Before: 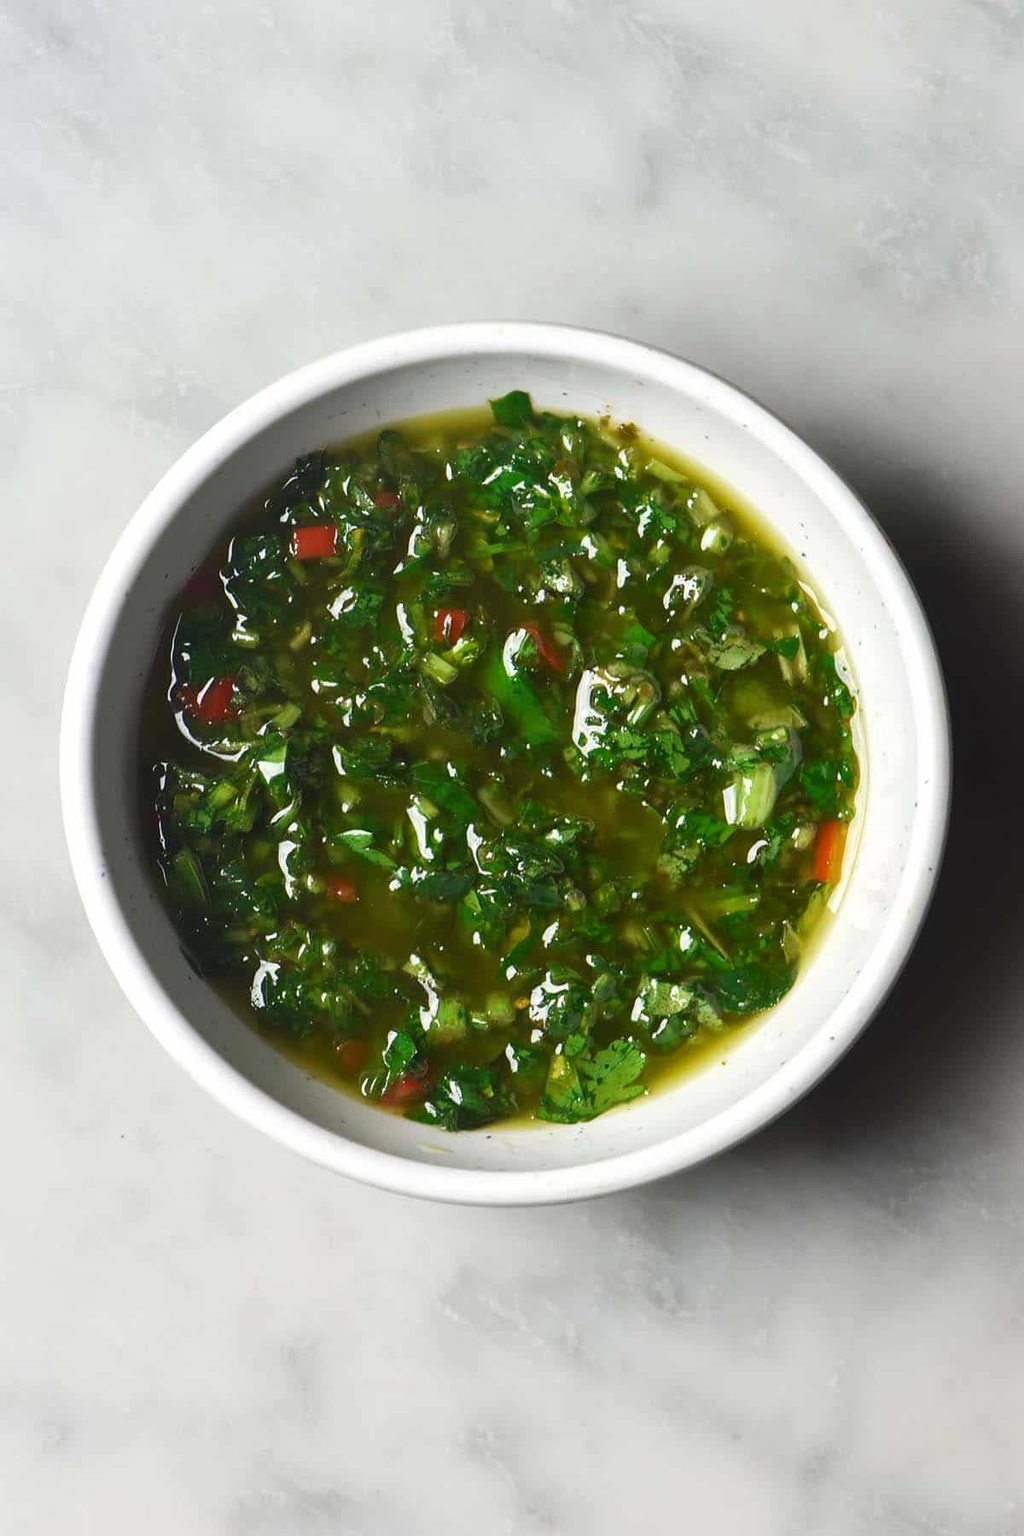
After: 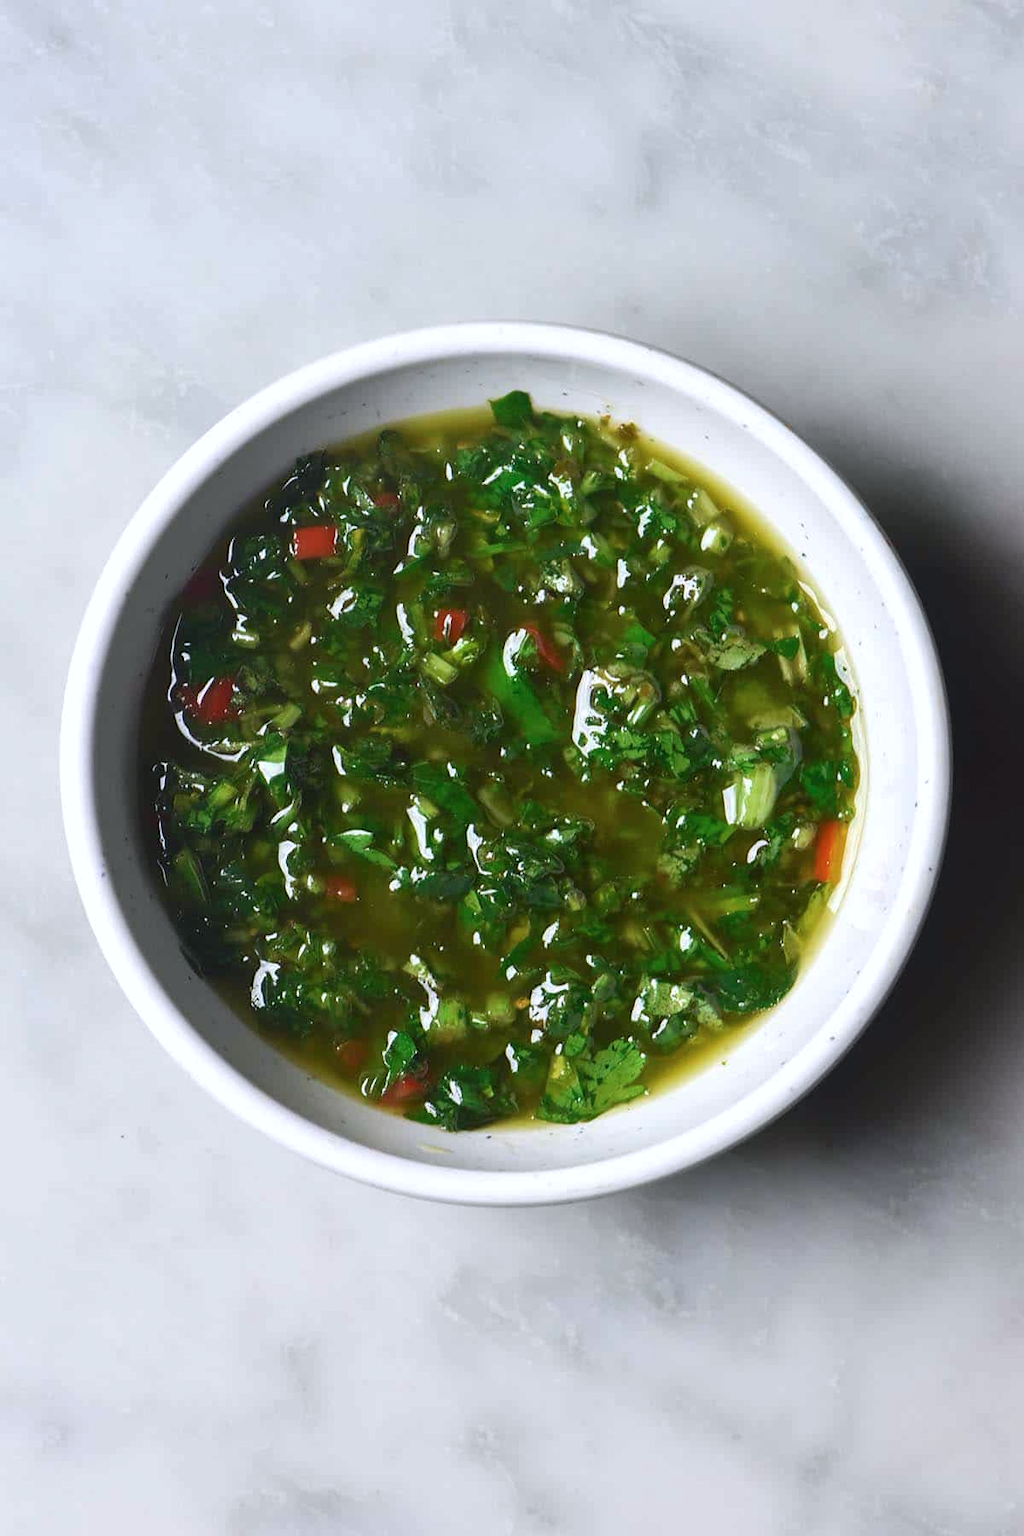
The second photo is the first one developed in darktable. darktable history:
tone equalizer: edges refinement/feathering 500, mask exposure compensation -1.57 EV, preserve details no
color calibration: illuminant as shot in camera, x 0.358, y 0.373, temperature 4628.91 K
